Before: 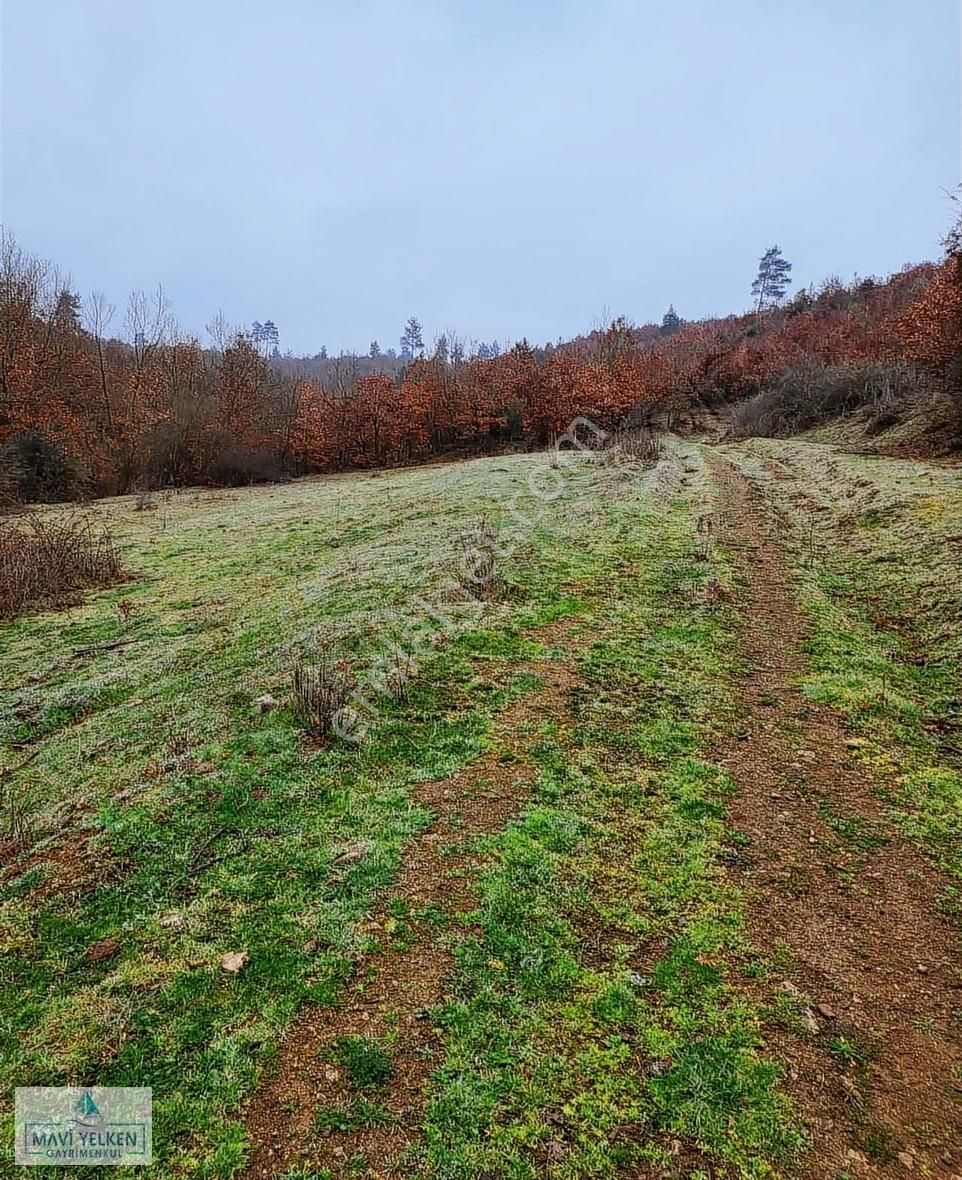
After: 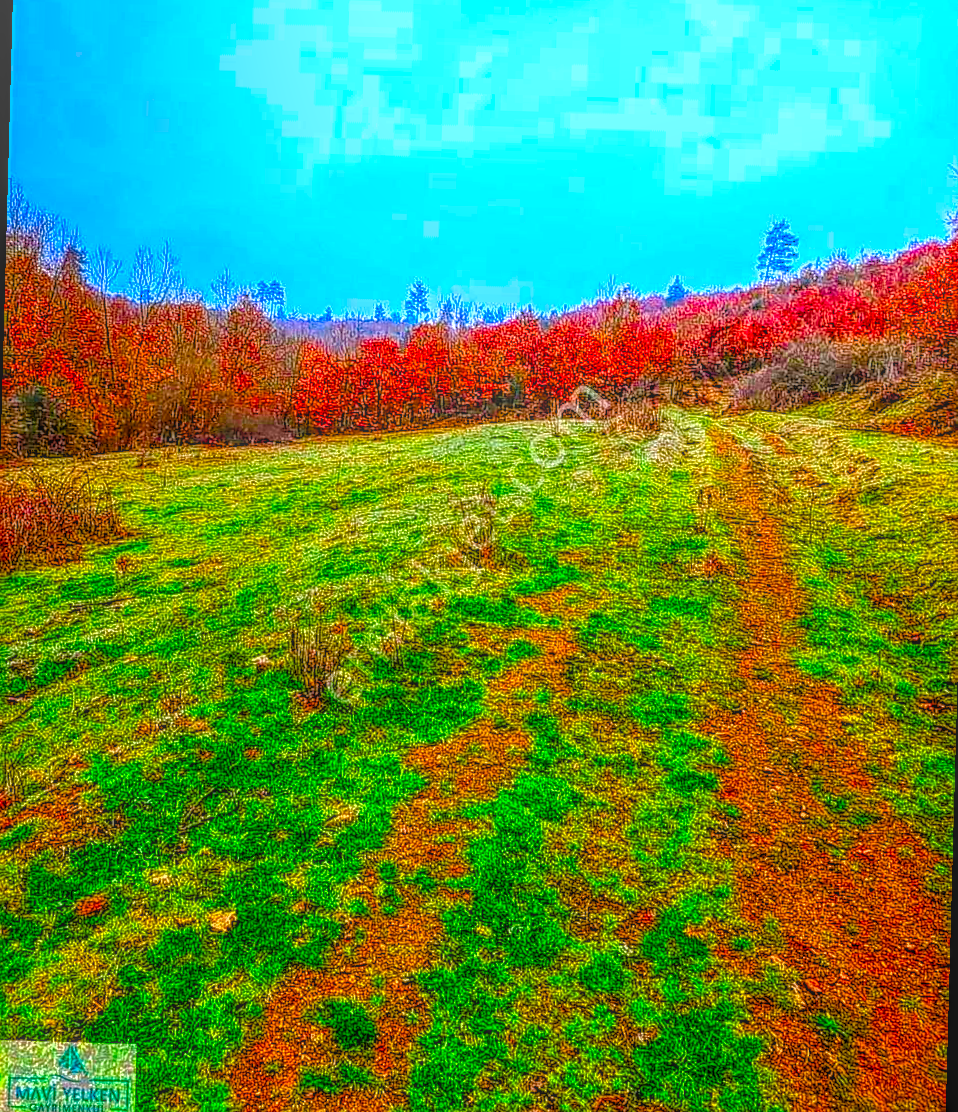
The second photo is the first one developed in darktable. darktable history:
rotate and perspective: rotation 1.57°, crop left 0.018, crop right 0.982, crop top 0.039, crop bottom 0.961
color correction: saturation 2.15
local contrast: highlights 0%, shadows 0%, detail 200%, midtone range 0.25
color balance rgb: linear chroma grading › global chroma 25%, perceptual saturation grading › global saturation 45%, perceptual saturation grading › highlights -50%, perceptual saturation grading › shadows 30%, perceptual brilliance grading › global brilliance 18%, global vibrance 40%
sharpen: on, module defaults
